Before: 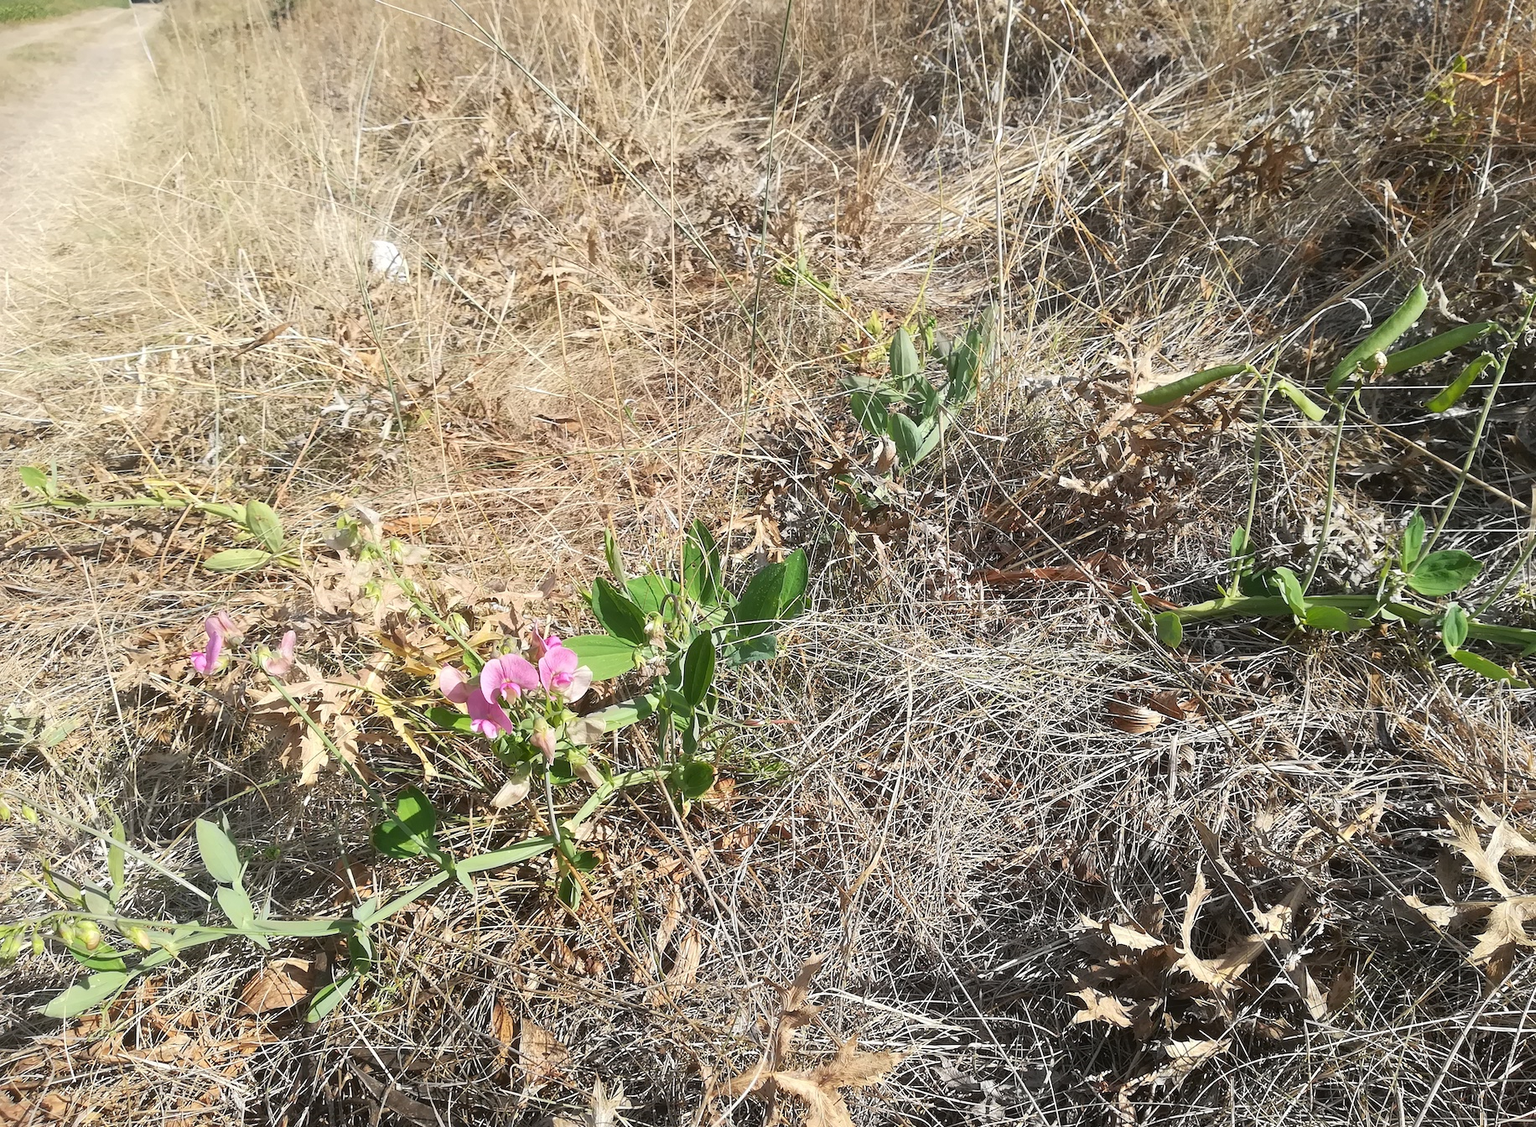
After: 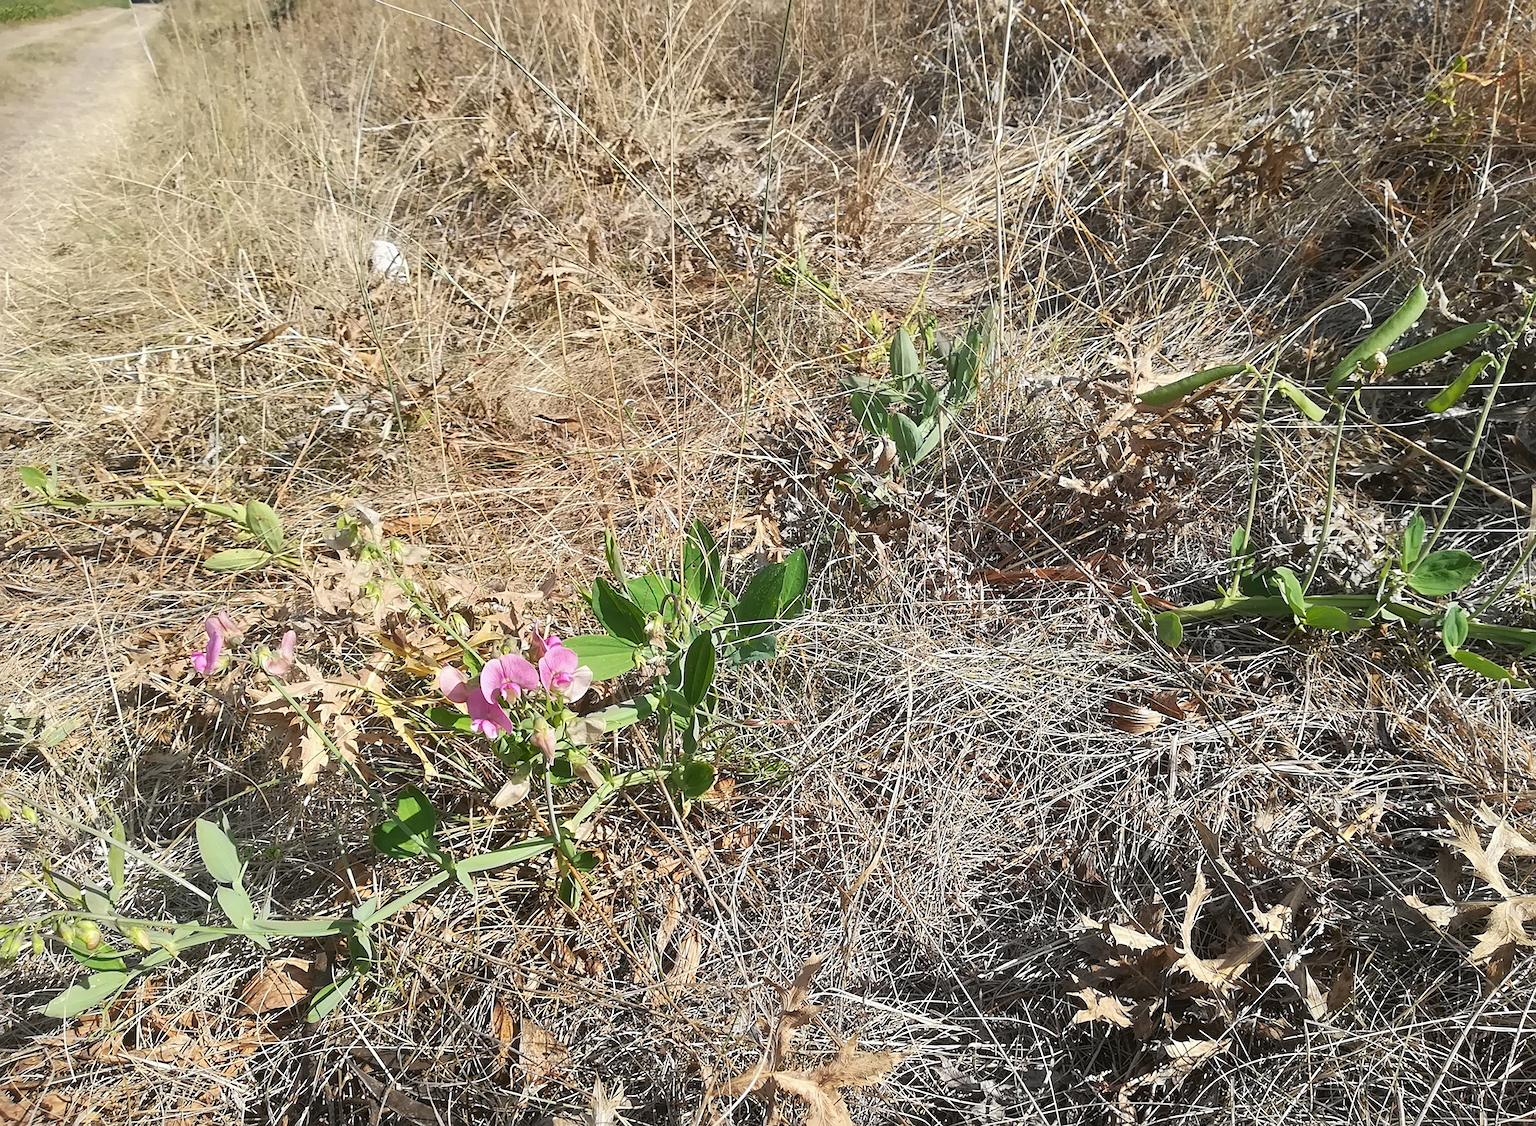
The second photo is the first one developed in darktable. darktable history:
shadows and highlights: shadows 43.66, white point adjustment -1.53, soften with gaussian
sharpen: amount 0.214
